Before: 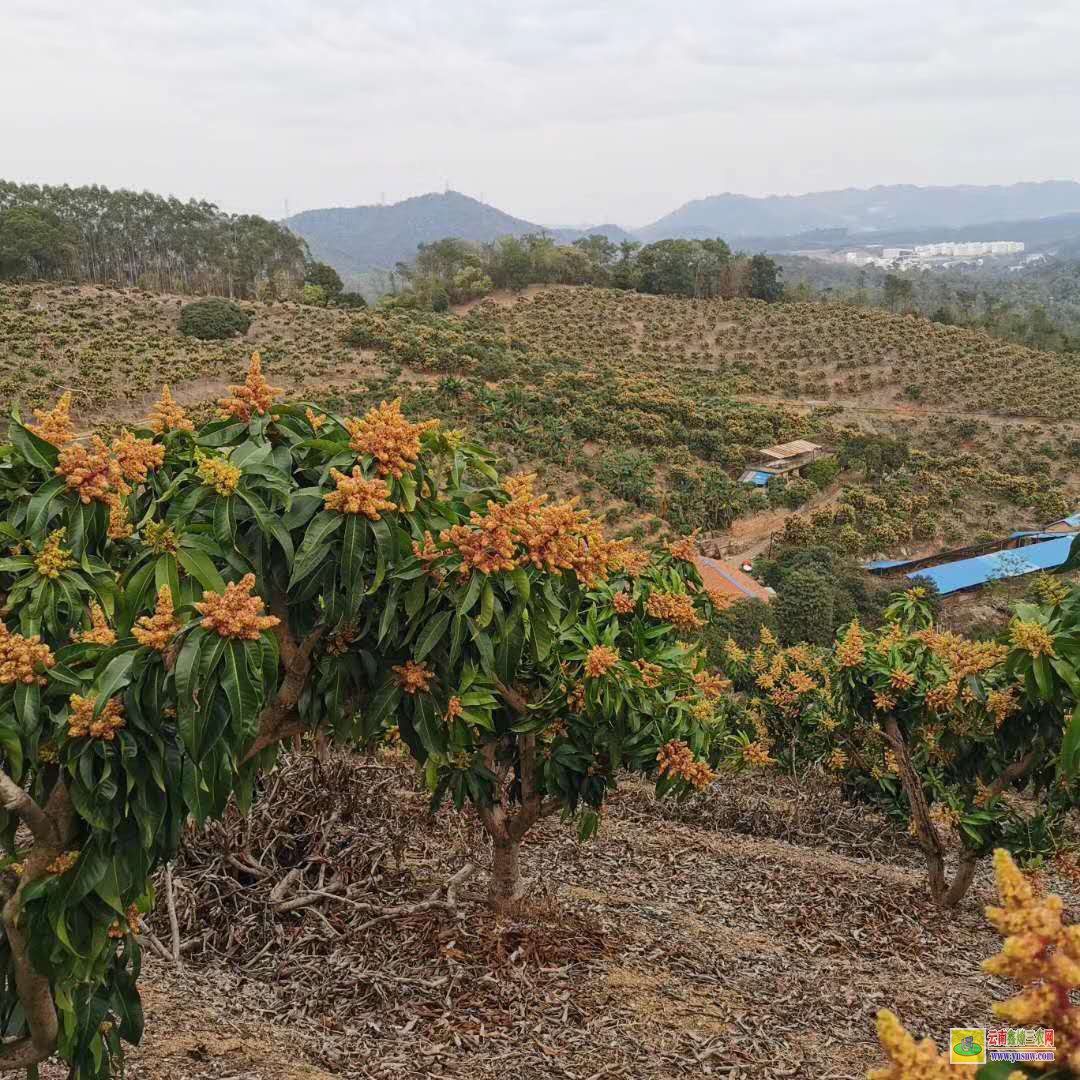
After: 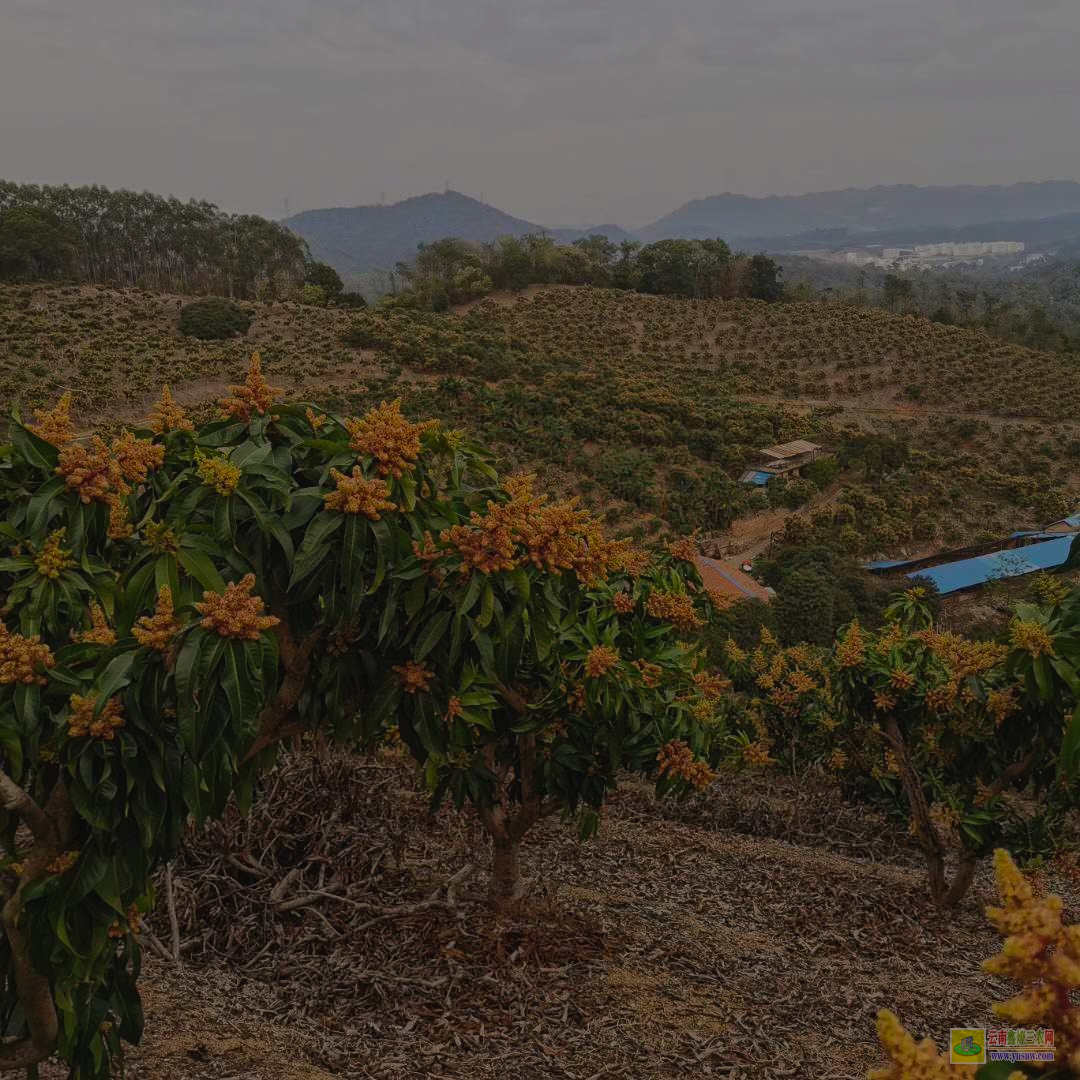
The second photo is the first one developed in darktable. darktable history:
tone equalizer: -8 EV -2 EV, -7 EV -2 EV, -6 EV -2 EV, -5 EV -2 EV, -4 EV -2 EV, -3 EV -2 EV, -2 EV -2 EV, -1 EV -1.63 EV, +0 EV -2 EV
color balance rgb: shadows lift › chroma 2%, shadows lift › hue 50°, power › hue 60°, highlights gain › chroma 1%, highlights gain › hue 60°, global offset › luminance 0.25%, global vibrance 30%
